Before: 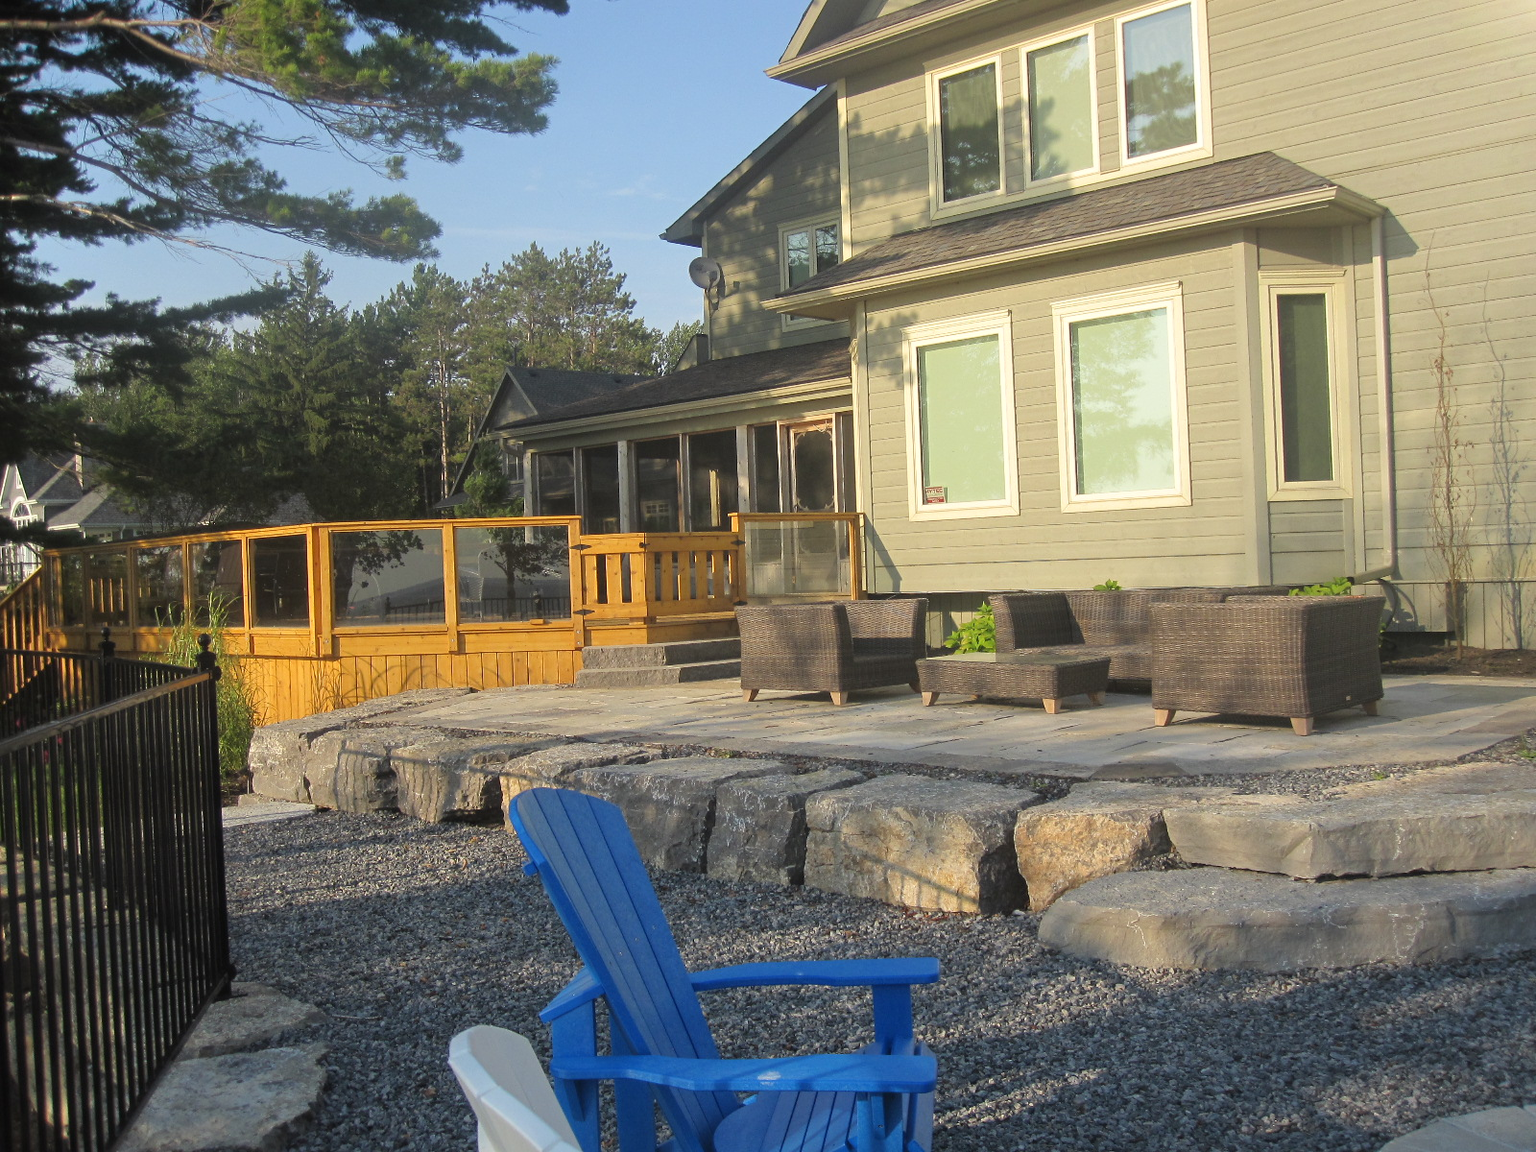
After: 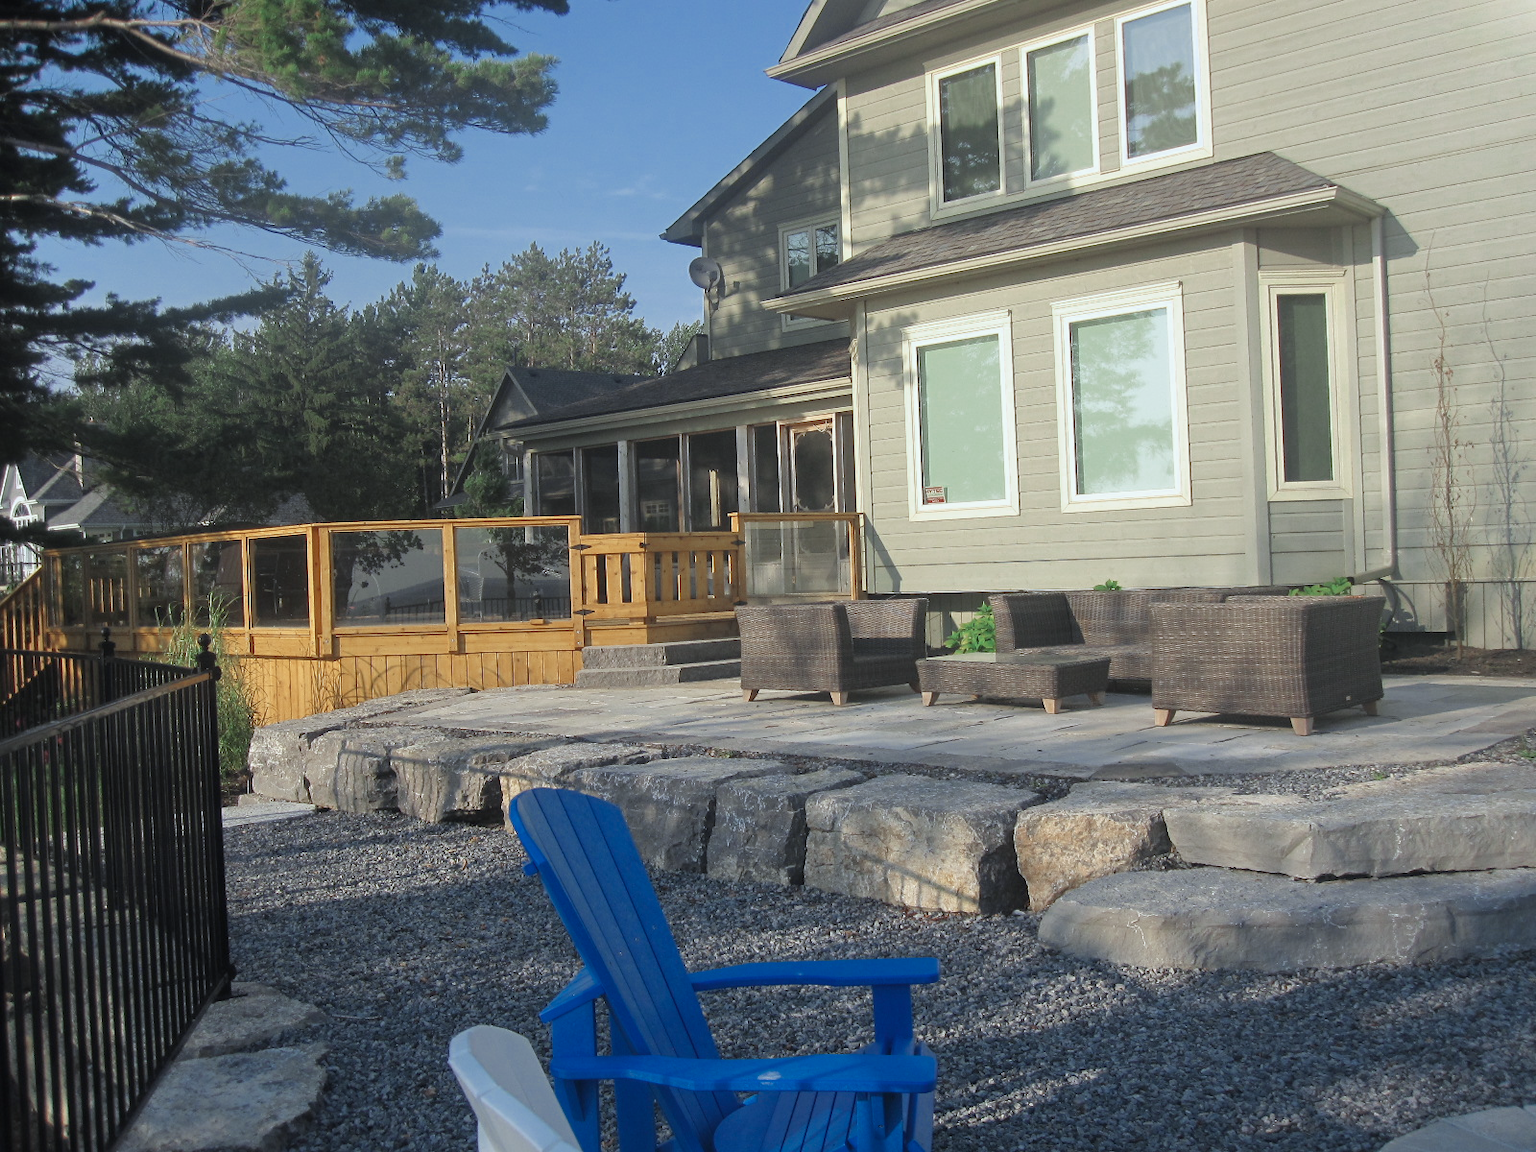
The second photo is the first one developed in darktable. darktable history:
color zones: curves: ch0 [(0, 0.5) (0.125, 0.4) (0.25, 0.5) (0.375, 0.4) (0.5, 0.4) (0.625, 0.35) (0.75, 0.35) (0.875, 0.5)]; ch1 [(0, 0.35) (0.125, 0.45) (0.25, 0.35) (0.375, 0.35) (0.5, 0.35) (0.625, 0.35) (0.75, 0.45) (0.875, 0.35)]; ch2 [(0, 0.6) (0.125, 0.5) (0.25, 0.5) (0.375, 0.6) (0.5, 0.6) (0.625, 0.5) (0.75, 0.5) (0.875, 0.5)]
color calibration: gray › normalize channels true, x 0.37, y 0.382, temperature 4305.51 K, gamut compression 0.014
